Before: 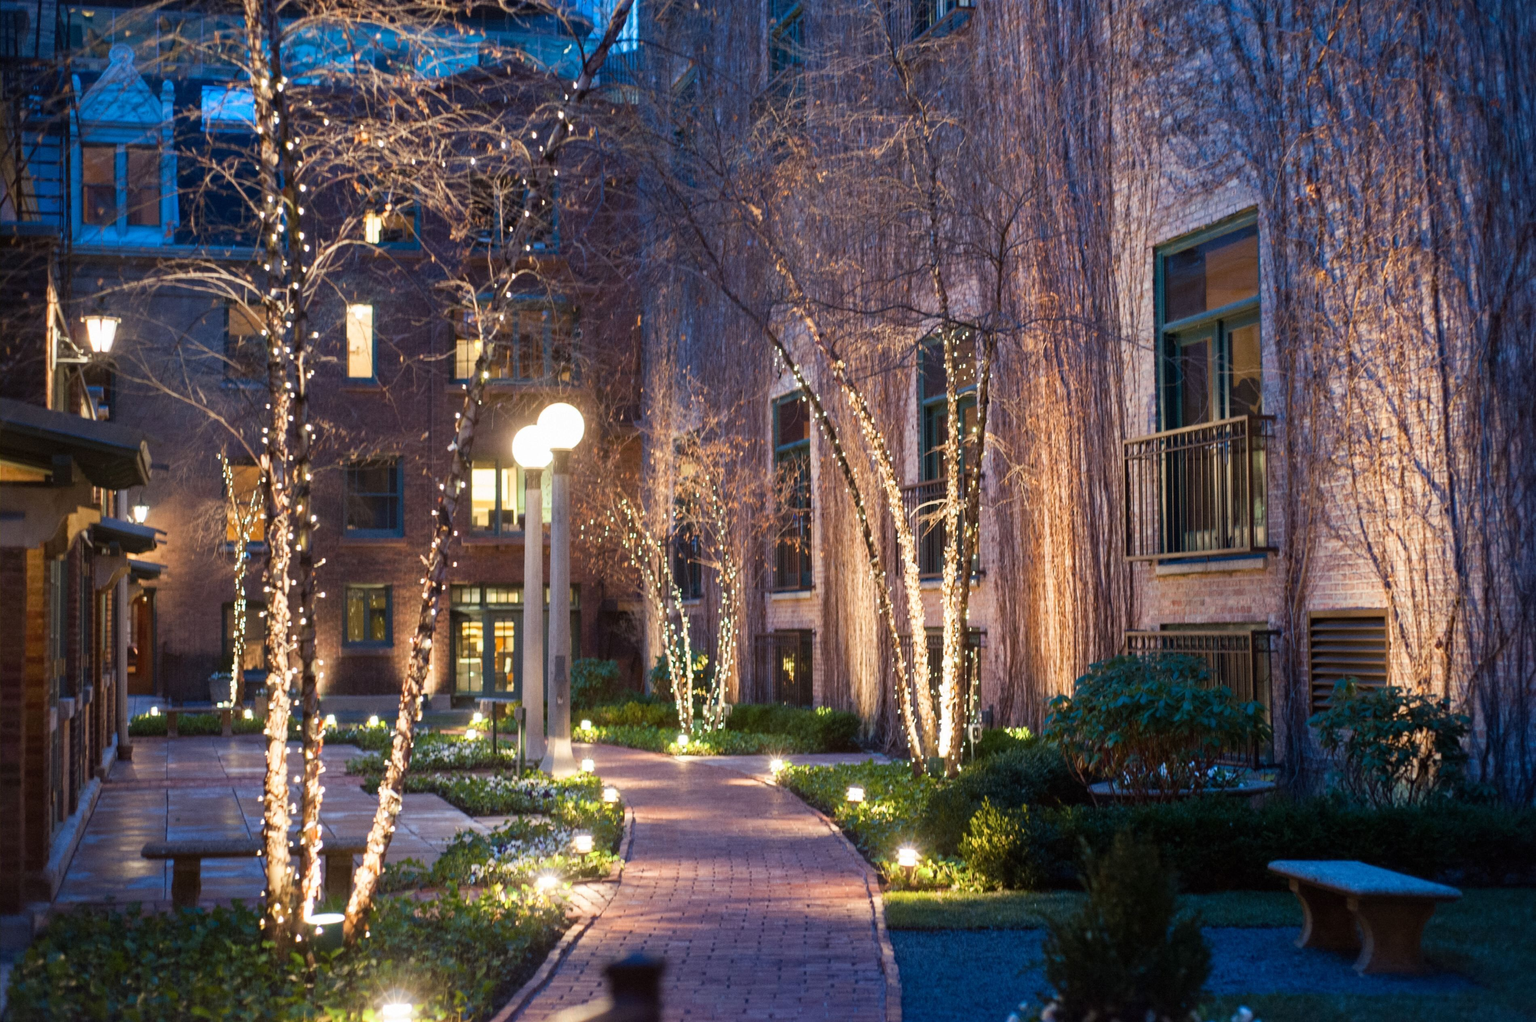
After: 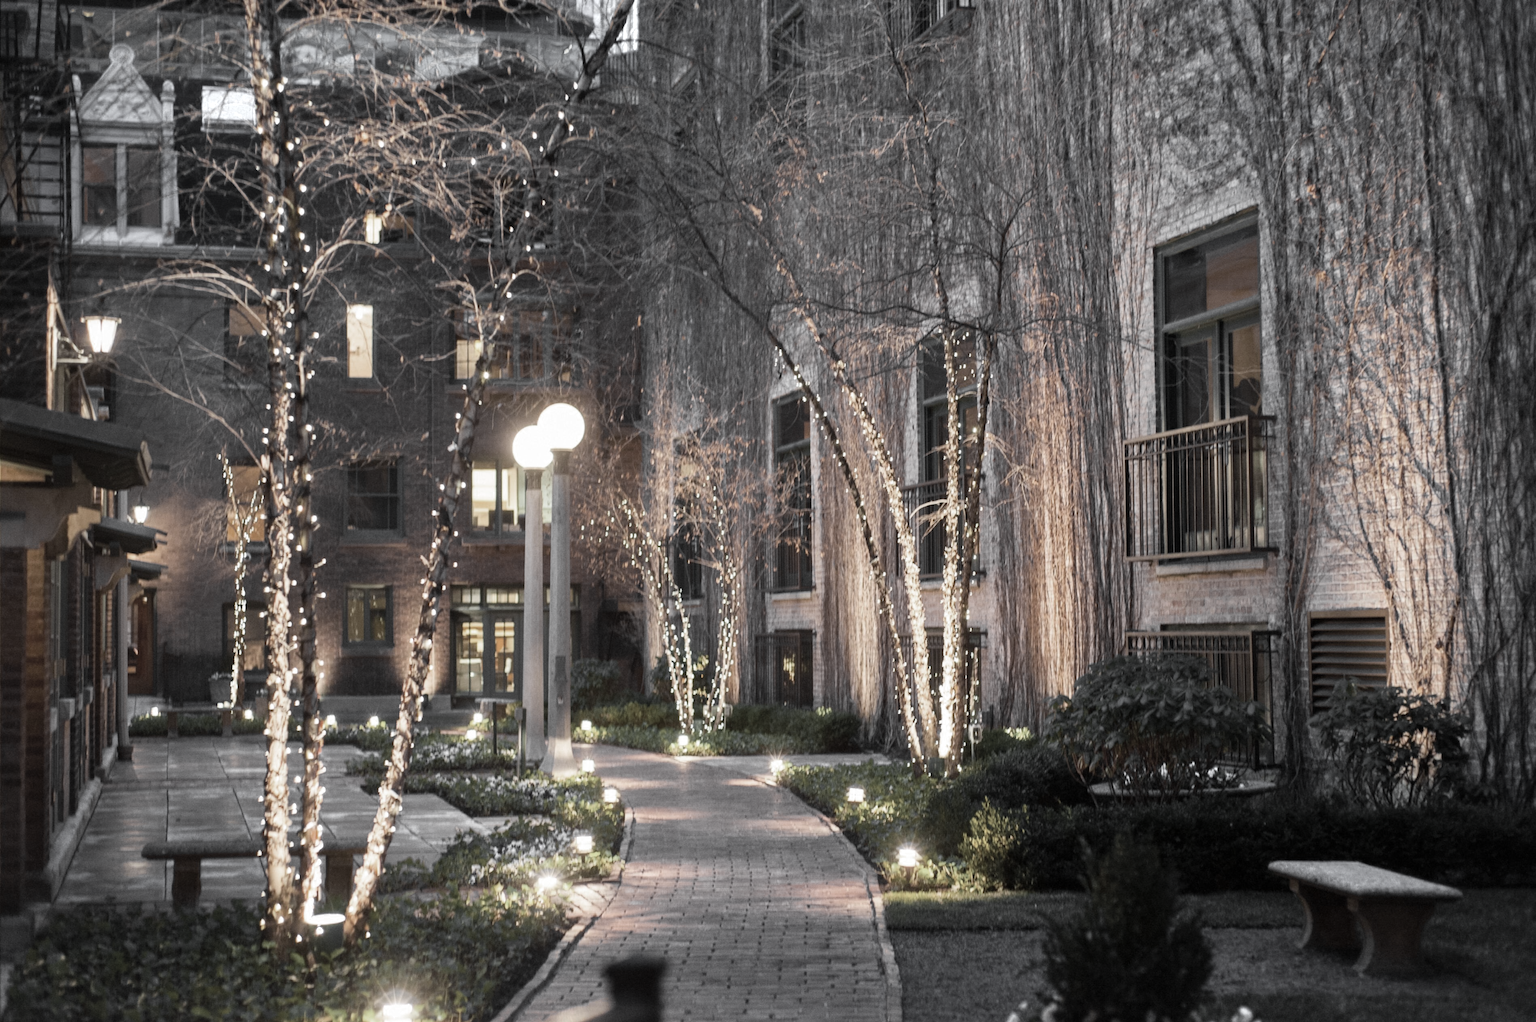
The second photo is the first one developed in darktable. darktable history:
color zones: curves: ch0 [(0, 0.613) (0.01, 0.613) (0.245, 0.448) (0.498, 0.529) (0.642, 0.665) (0.879, 0.777) (0.99, 0.613)]; ch1 [(0, 0.035) (0.121, 0.189) (0.259, 0.197) (0.415, 0.061) (0.589, 0.022) (0.732, 0.022) (0.857, 0.026) (0.991, 0.053)]
shadows and highlights: shadows 21.04, highlights -36.19, soften with gaussian
